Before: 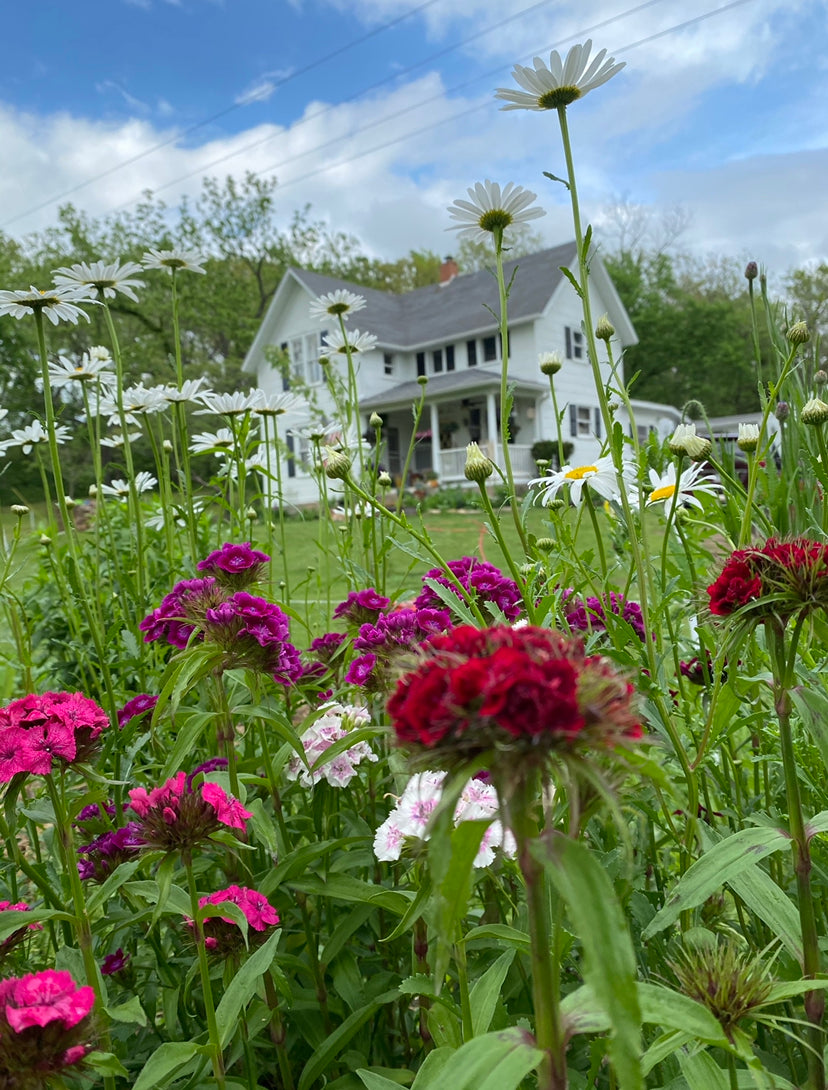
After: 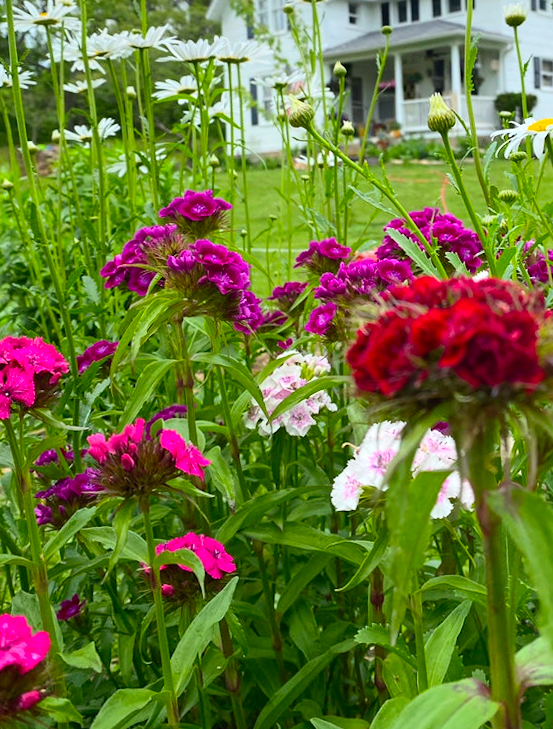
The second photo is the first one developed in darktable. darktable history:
crop and rotate: angle -0.82°, left 3.85%, top 31.828%, right 27.992%
contrast brightness saturation: contrast 0.2, brightness 0.15, saturation 0.14
color balance: output saturation 120%
